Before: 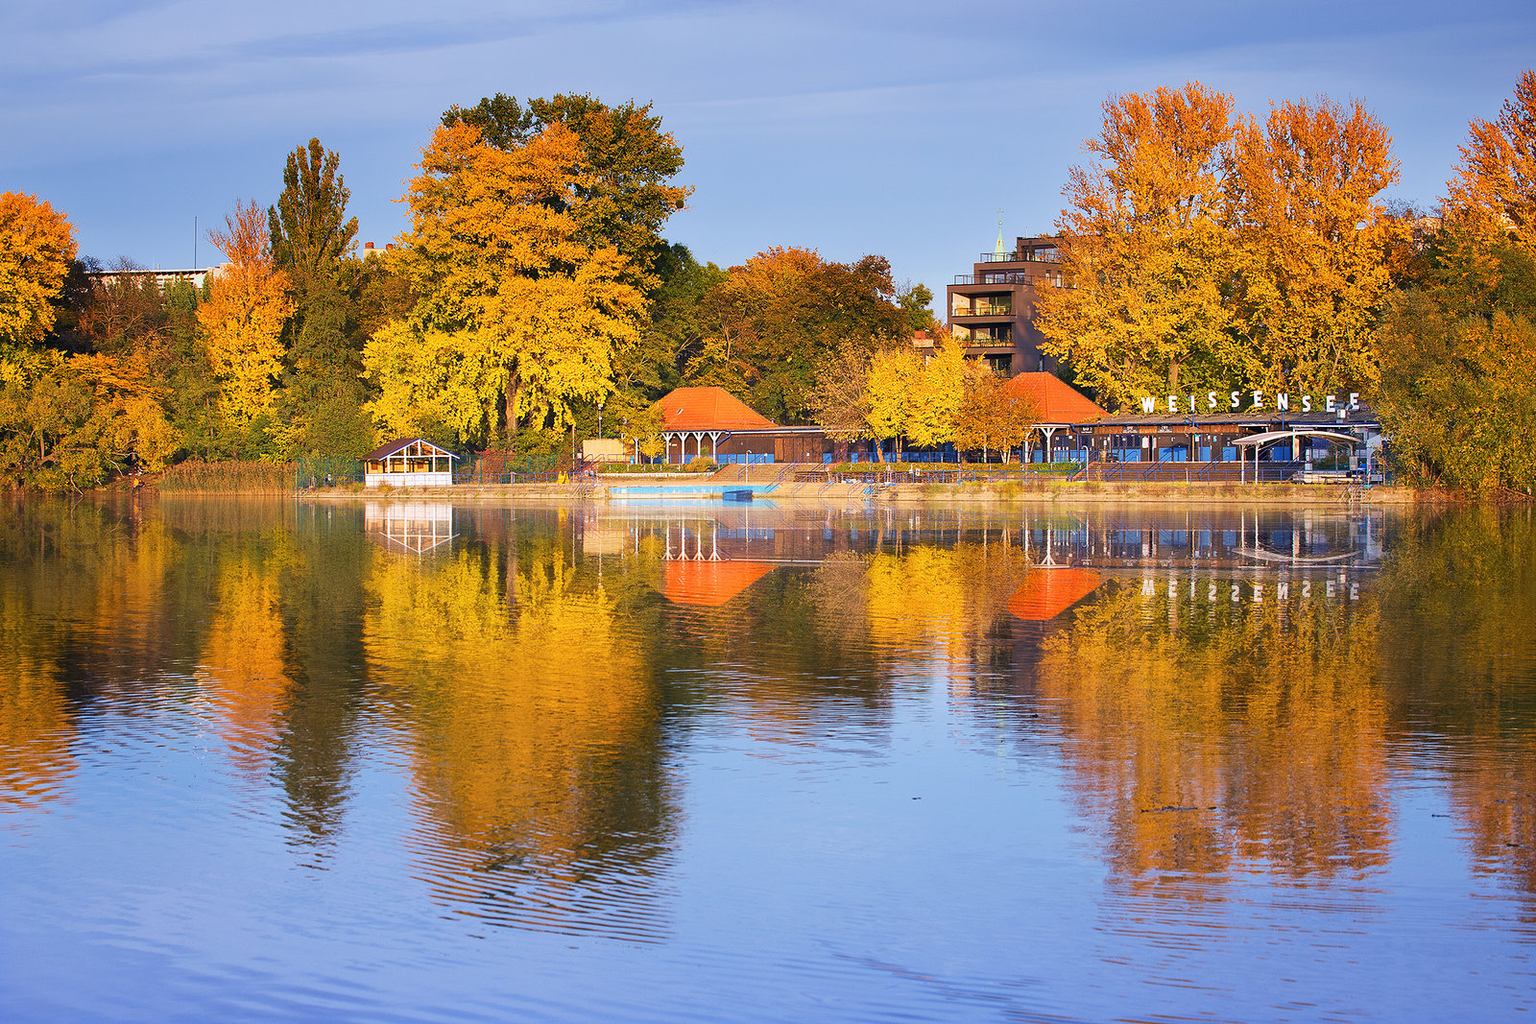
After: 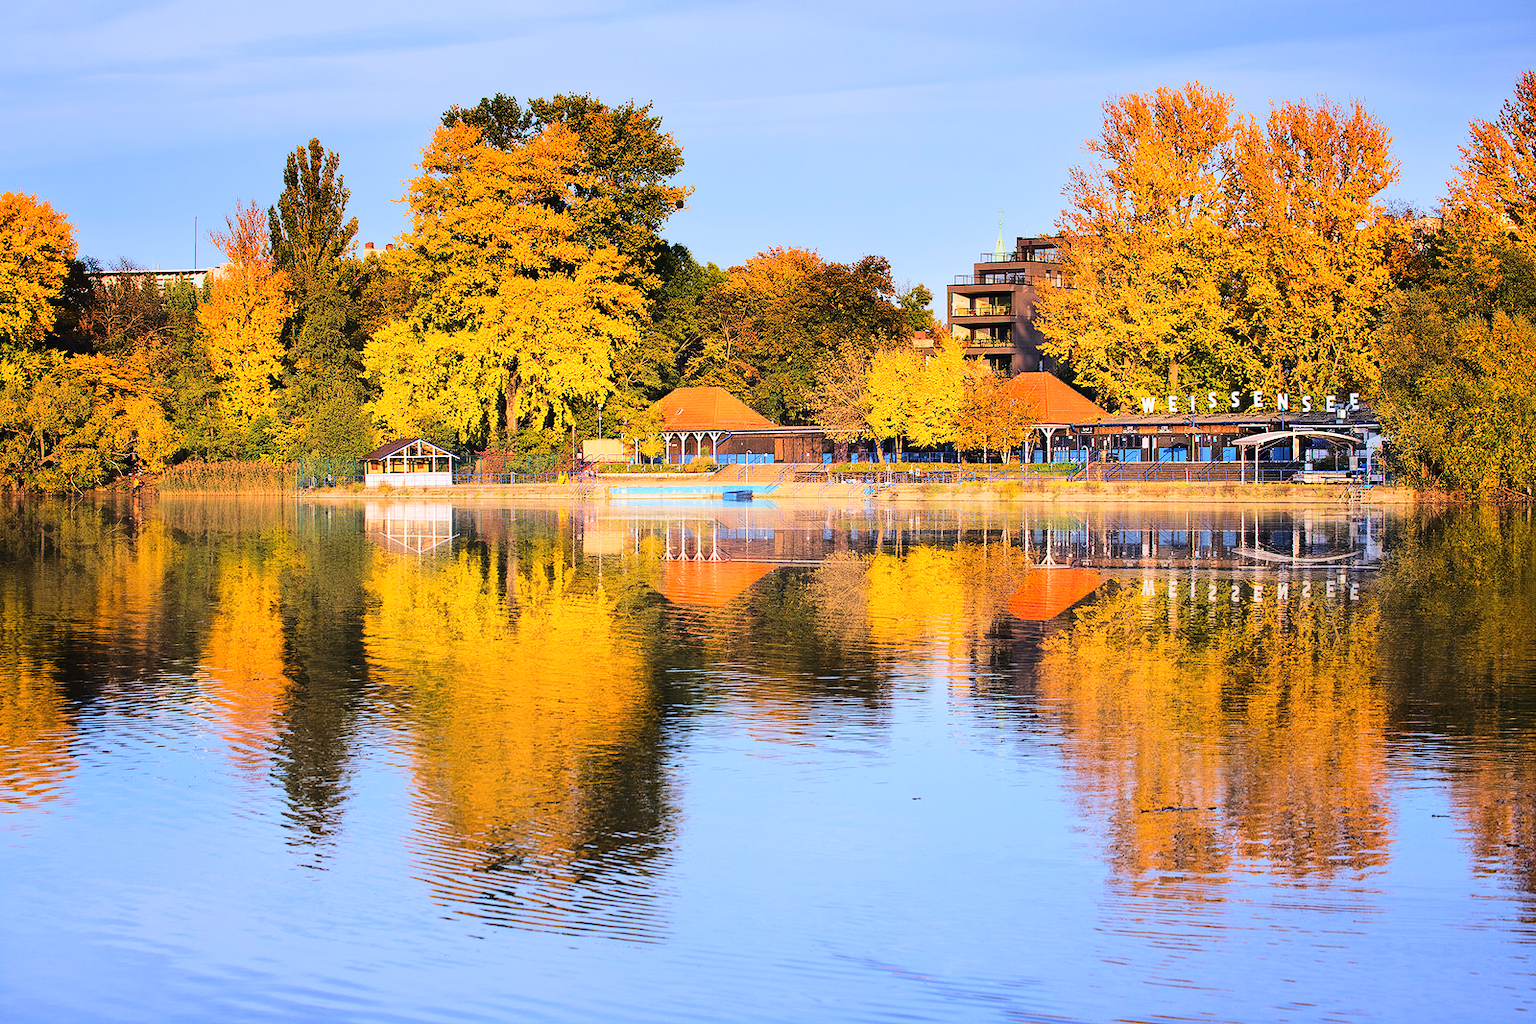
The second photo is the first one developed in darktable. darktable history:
tone curve: curves: ch0 [(0, 0) (0.003, 0.003) (0.011, 0.009) (0.025, 0.018) (0.044, 0.027) (0.069, 0.034) (0.1, 0.043) (0.136, 0.056) (0.177, 0.084) (0.224, 0.138) (0.277, 0.203) (0.335, 0.329) (0.399, 0.451) (0.468, 0.572) (0.543, 0.671) (0.623, 0.754) (0.709, 0.821) (0.801, 0.88) (0.898, 0.938) (1, 1)], color space Lab, linked channels, preserve colors none
